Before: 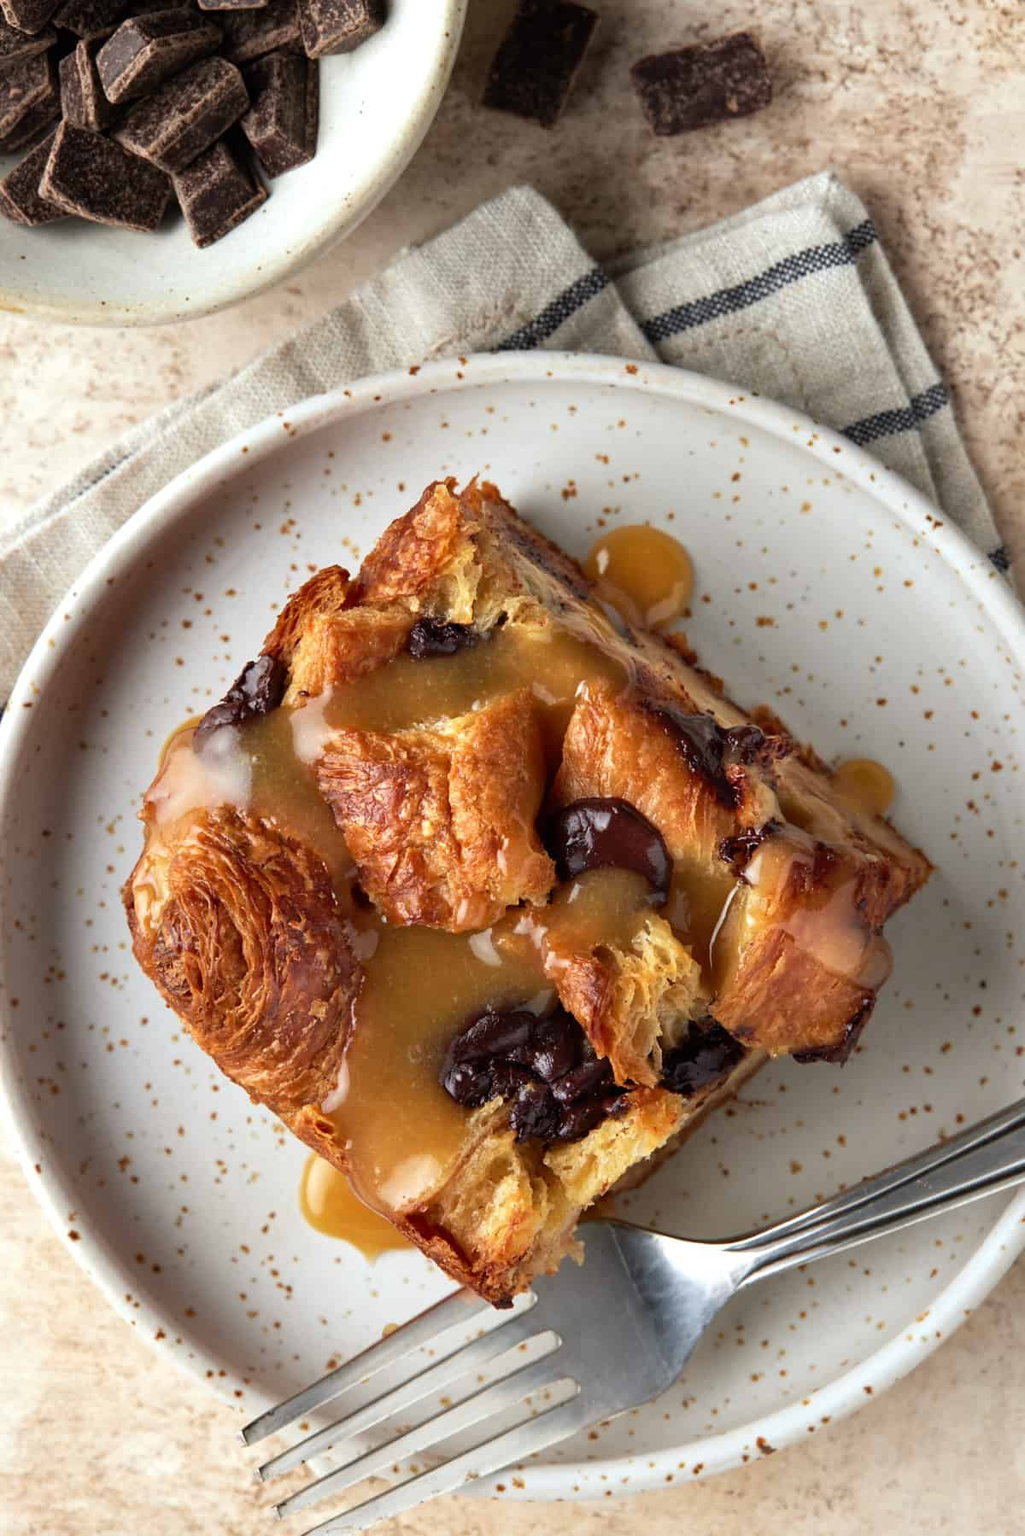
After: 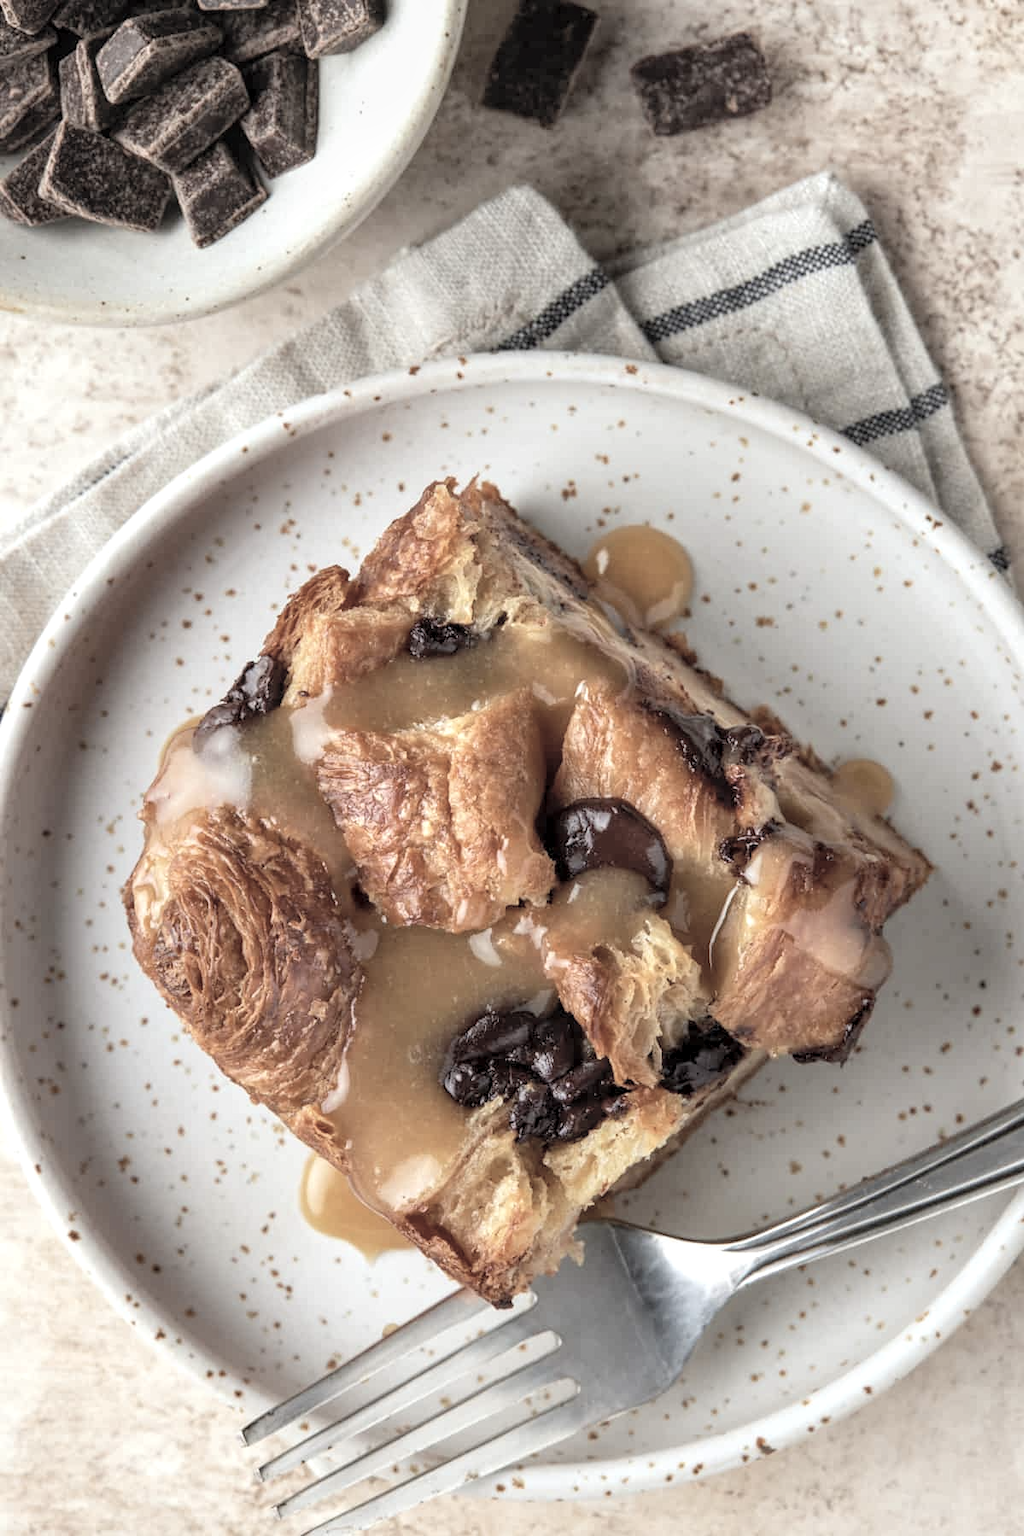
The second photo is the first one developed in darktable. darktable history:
contrast brightness saturation: brightness 0.182, saturation -0.48
local contrast: on, module defaults
